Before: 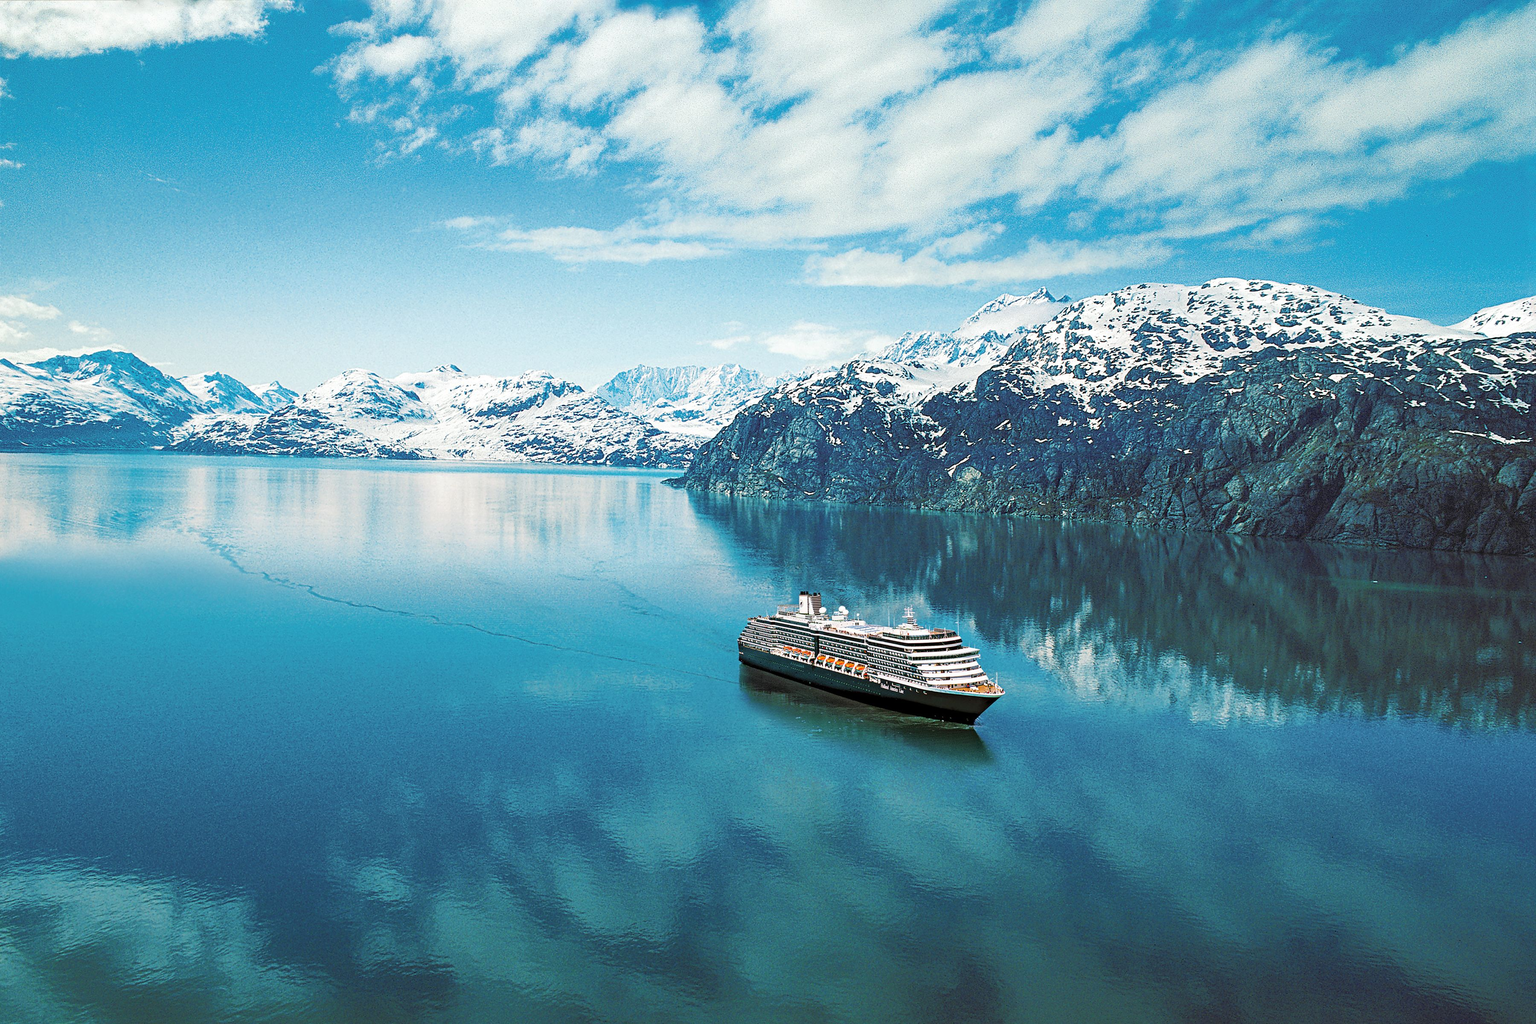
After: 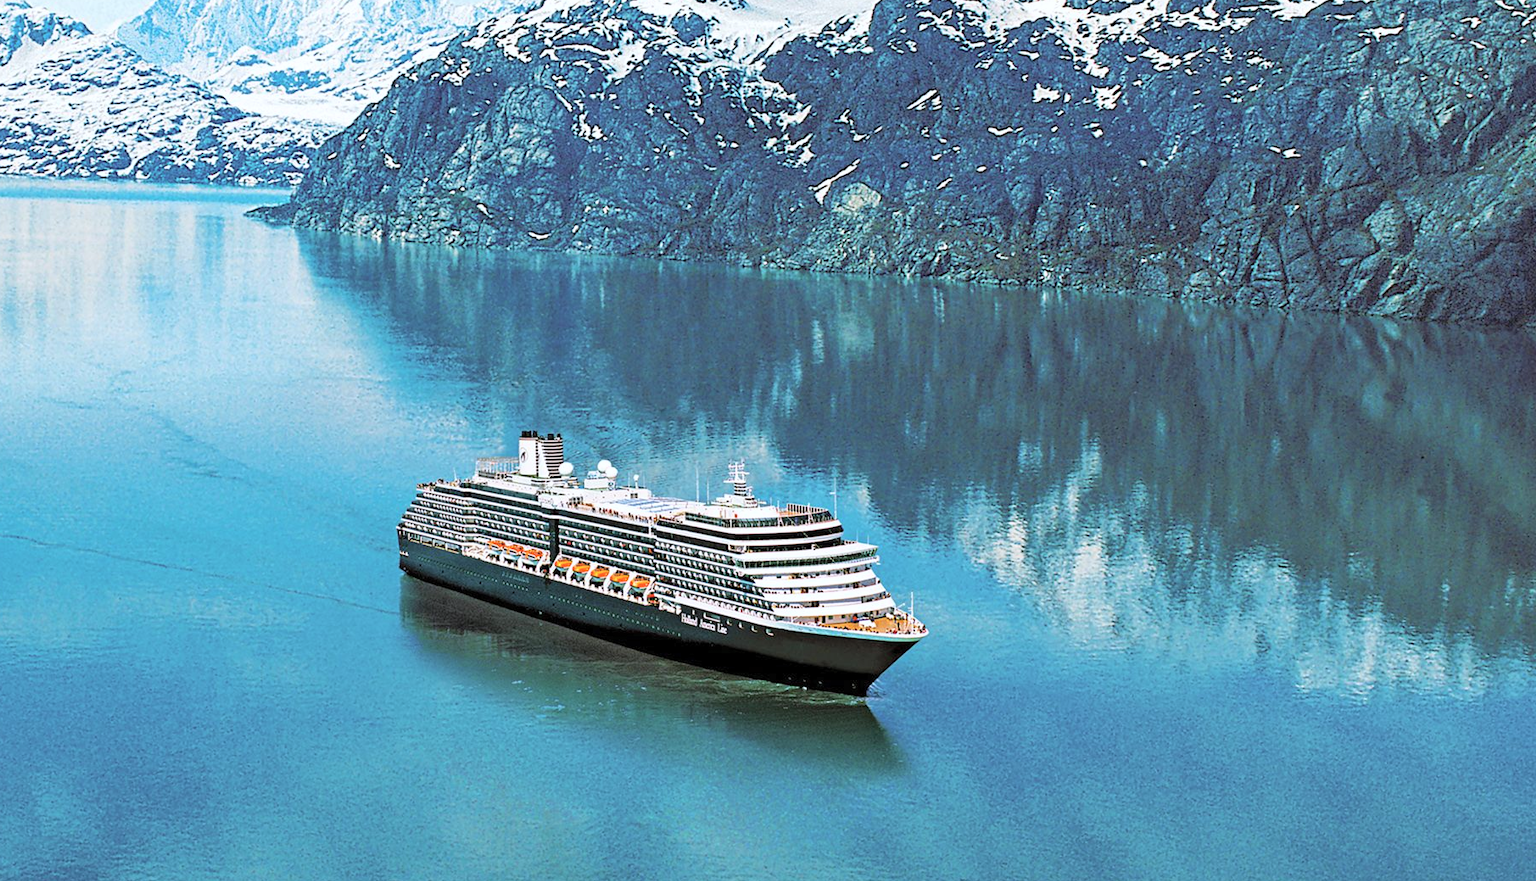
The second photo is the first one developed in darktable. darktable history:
contrast brightness saturation: brightness 0.15
color balance rgb: global vibrance 0.5%
white balance: red 0.98, blue 1.034
crop: left 35.03%, top 36.625%, right 14.663%, bottom 20.057%
